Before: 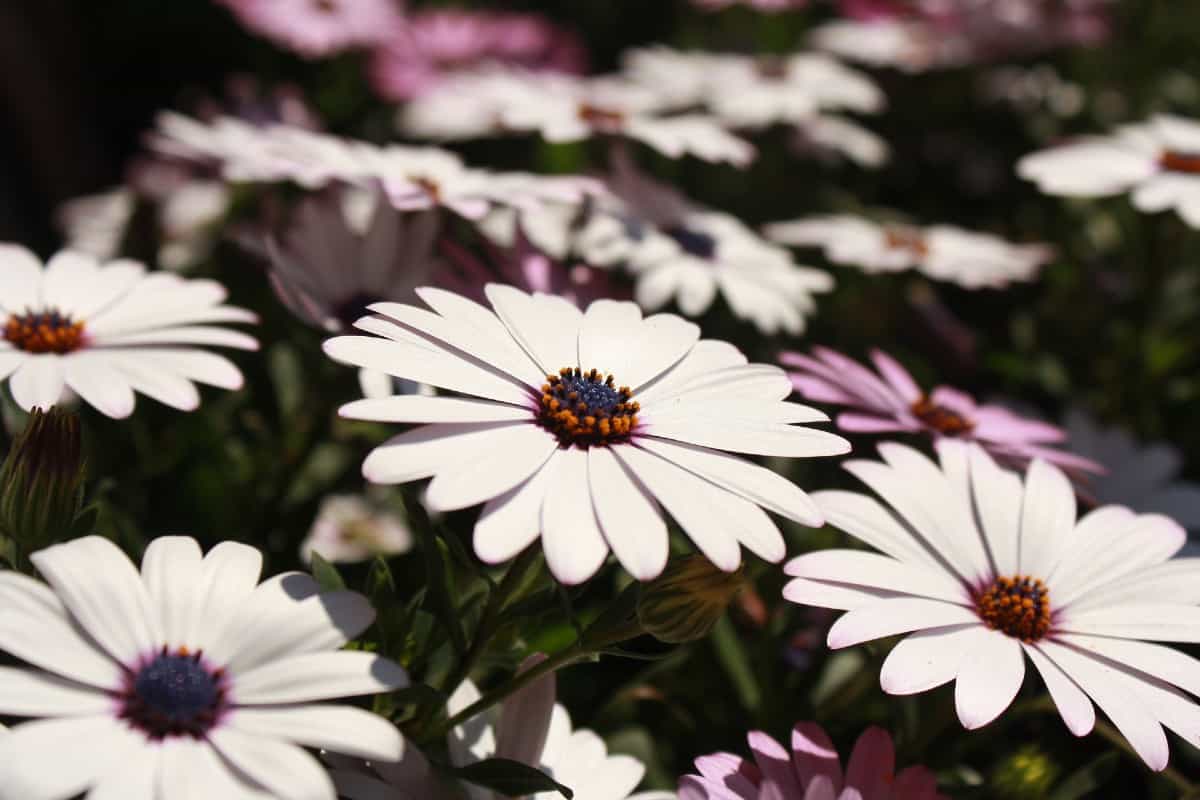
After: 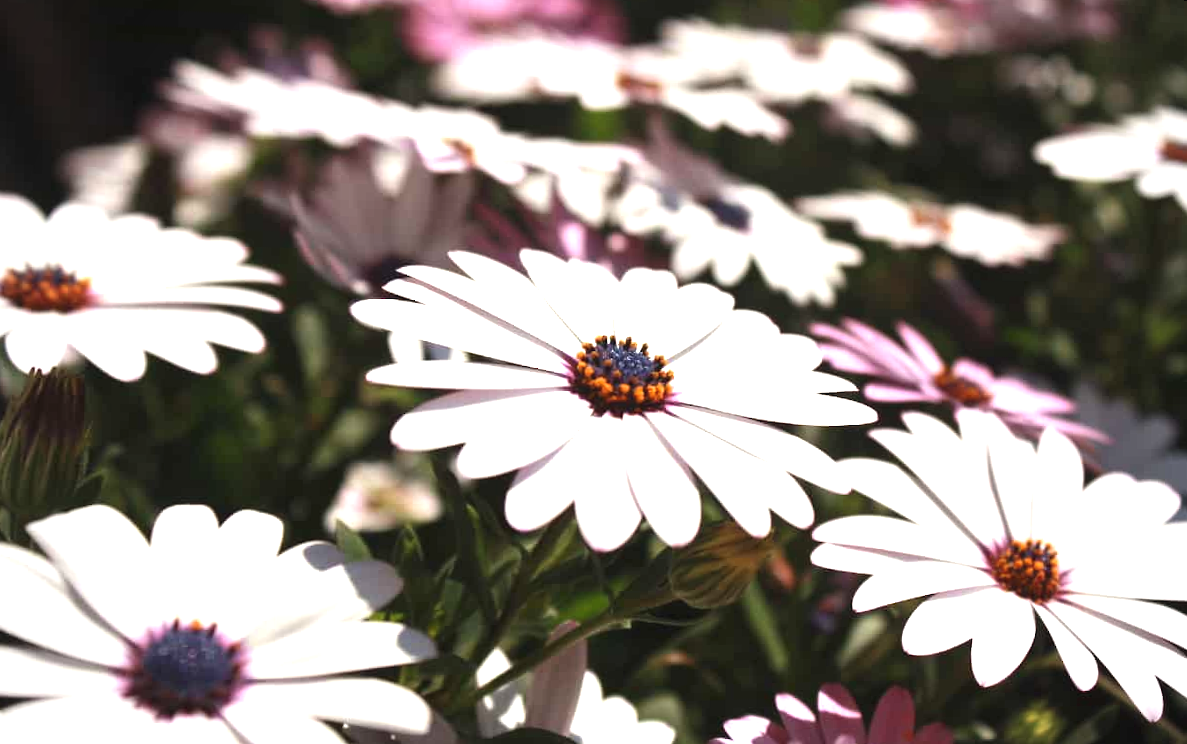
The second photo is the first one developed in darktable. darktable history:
exposure: black level correction -0.002, exposure 1.115 EV, compensate highlight preservation false
vignetting: fall-off radius 60.92%
rotate and perspective: rotation 0.679°, lens shift (horizontal) 0.136, crop left 0.009, crop right 0.991, crop top 0.078, crop bottom 0.95
